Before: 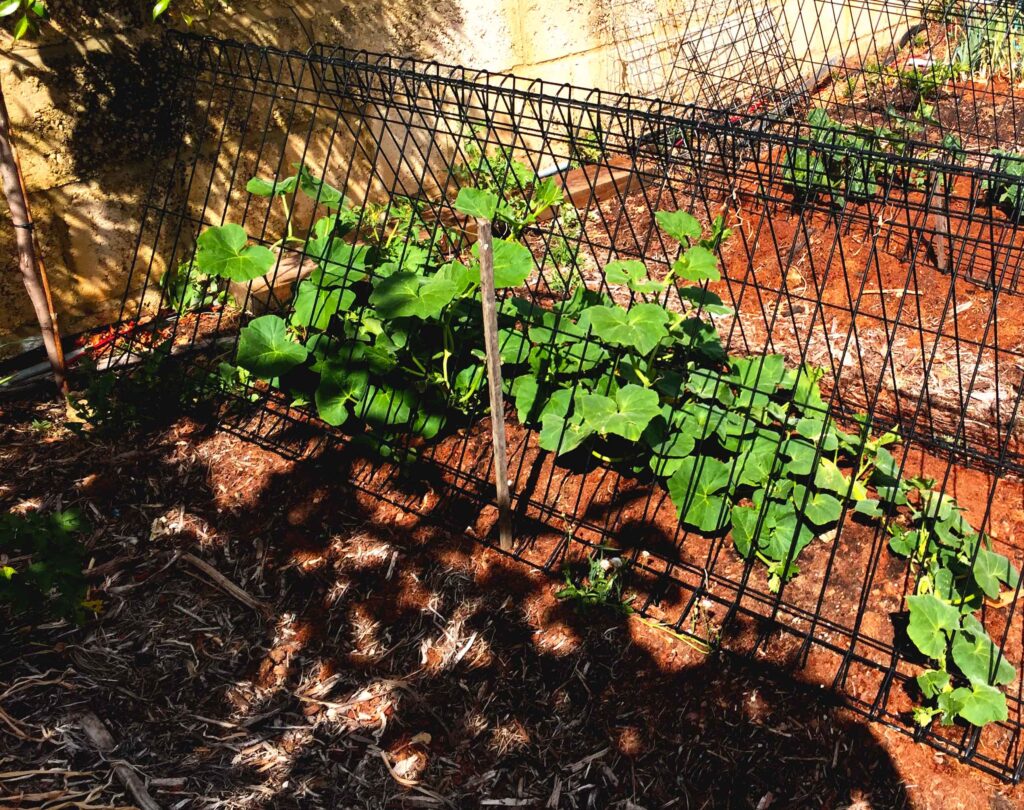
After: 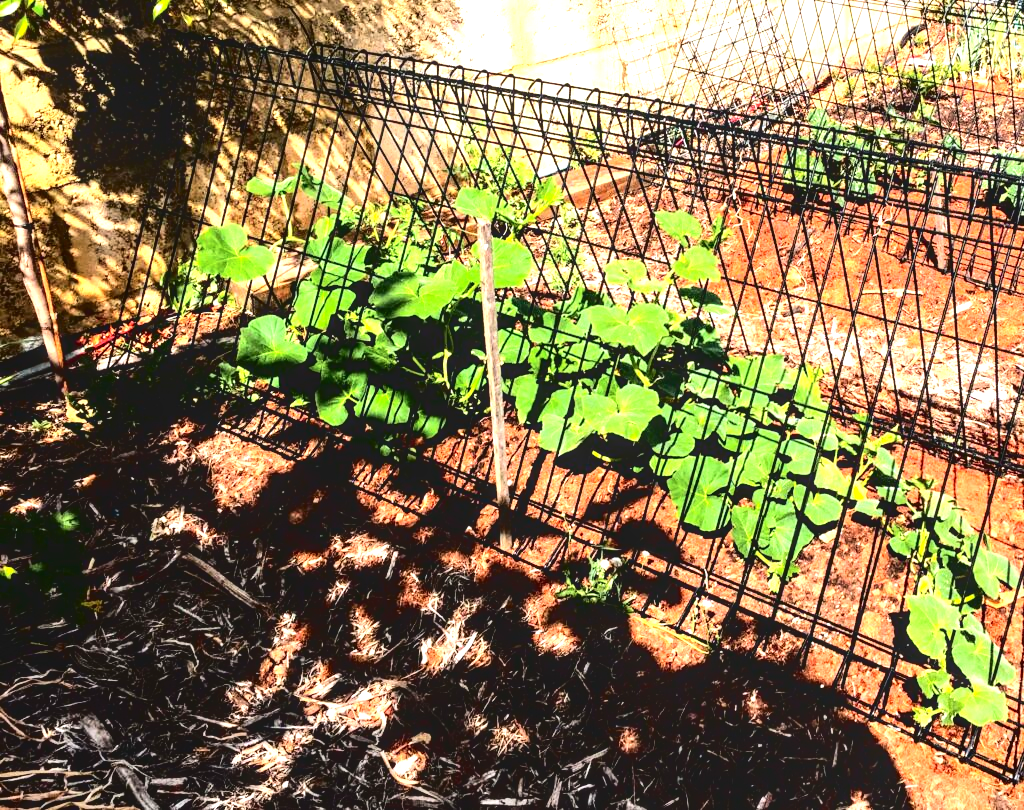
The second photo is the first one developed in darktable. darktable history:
tone equalizer: -8 EV -0.406 EV, -7 EV -0.394 EV, -6 EV -0.332 EV, -5 EV -0.186 EV, -3 EV 0.216 EV, -2 EV 0.323 EV, -1 EV 0.389 EV, +0 EV 0.426 EV, edges refinement/feathering 500, mask exposure compensation -1.57 EV, preserve details no
local contrast: detail 130%
tone curve: curves: ch0 [(0, 0) (0.003, 0.068) (0.011, 0.068) (0.025, 0.068) (0.044, 0.068) (0.069, 0.072) (0.1, 0.072) (0.136, 0.077) (0.177, 0.095) (0.224, 0.126) (0.277, 0.2) (0.335, 0.3) (0.399, 0.407) (0.468, 0.52) (0.543, 0.624) (0.623, 0.721) (0.709, 0.811) (0.801, 0.88) (0.898, 0.942) (1, 1)], color space Lab, independent channels, preserve colors none
exposure: exposure 0.945 EV, compensate highlight preservation false
